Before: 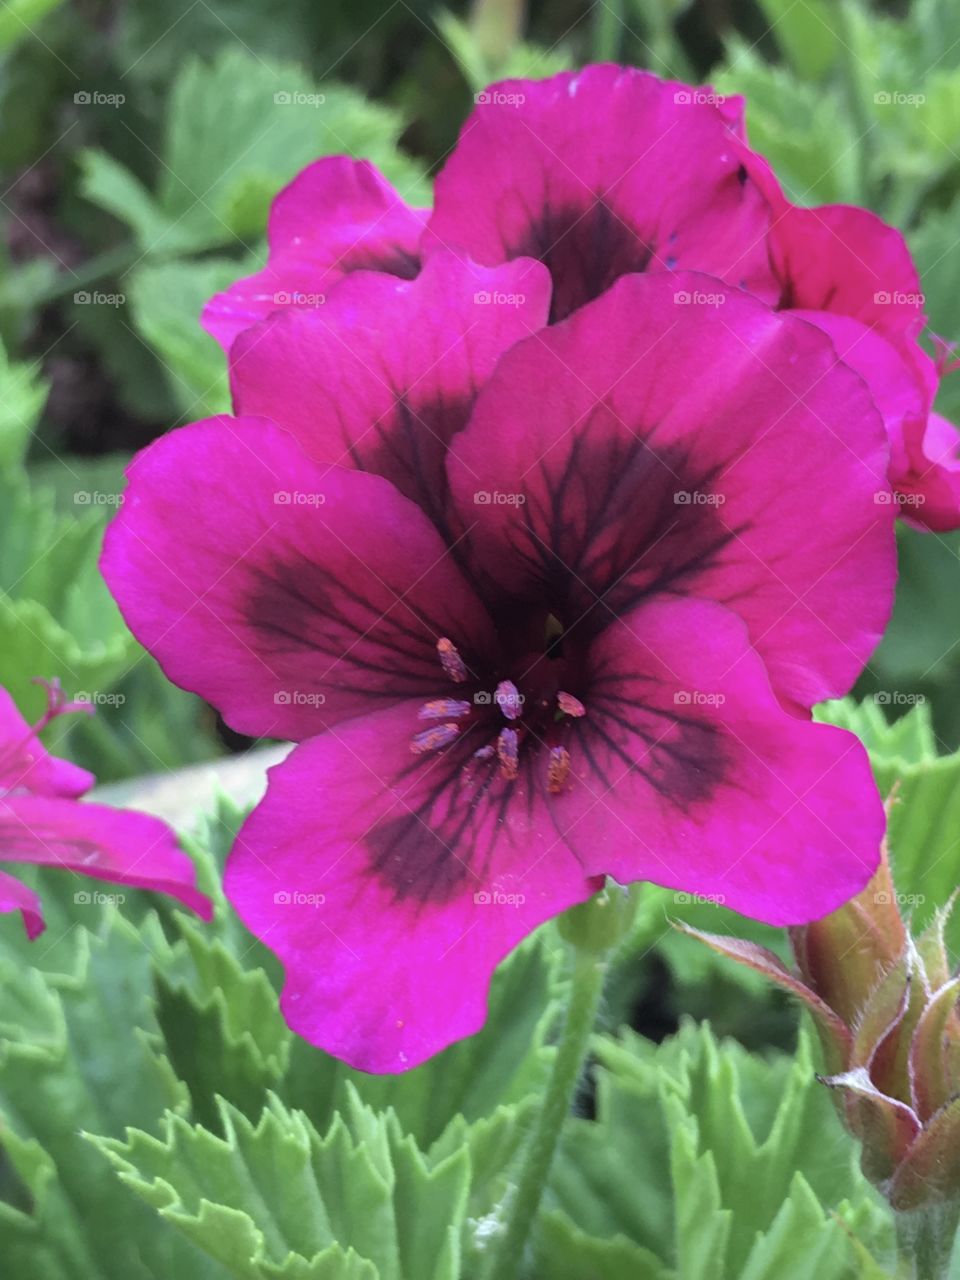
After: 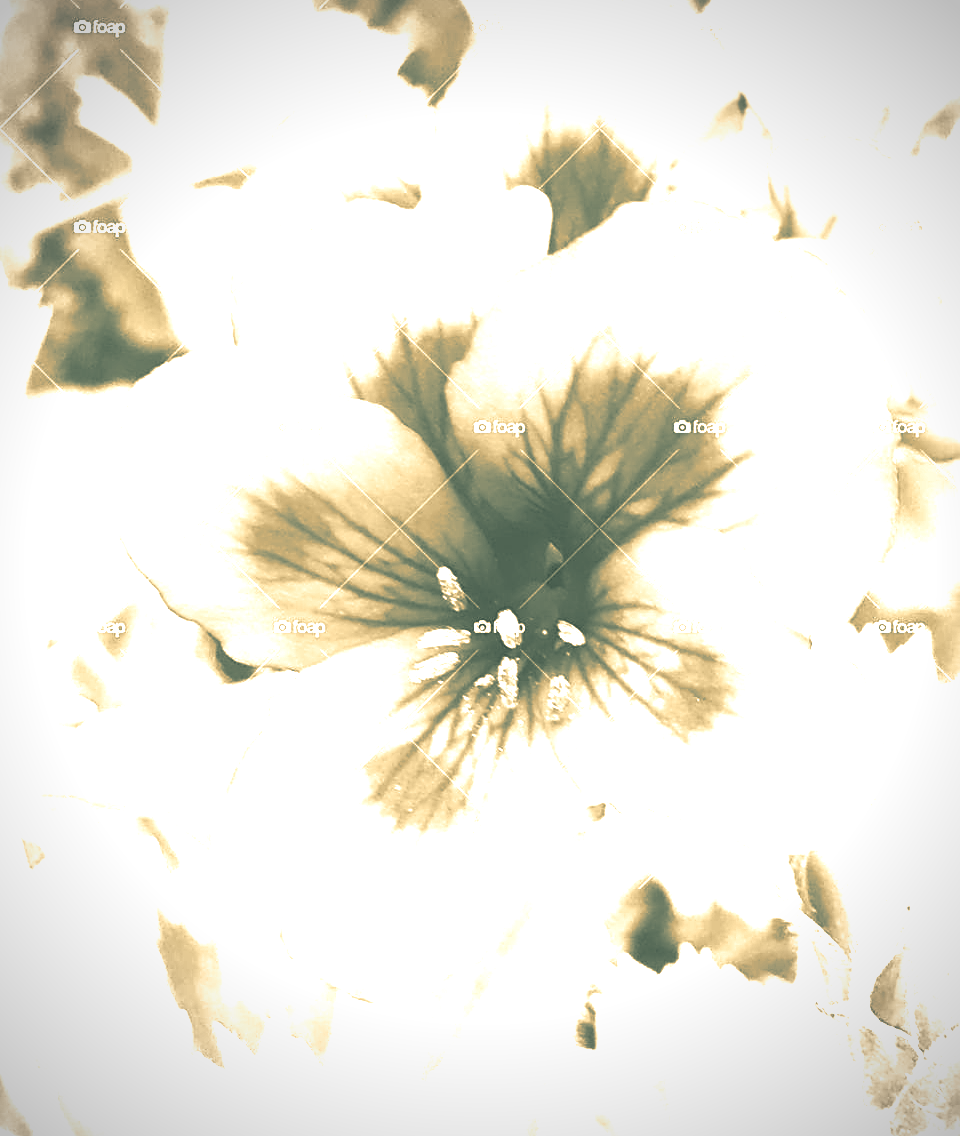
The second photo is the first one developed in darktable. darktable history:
exposure: compensate highlight preservation false
contrast brightness saturation: contrast 0.39, brightness 0.53
crop and rotate: top 5.609%, bottom 5.609%
base curve: curves: ch0 [(0, 0) (0.028, 0.03) (0.121, 0.232) (0.46, 0.748) (0.859, 0.968) (1, 1)], preserve colors none
vignetting: unbound false
colorize: hue 36°, source mix 100%
split-toning: shadows › hue 186.43°, highlights › hue 49.29°, compress 30.29%
sharpen: on, module defaults
